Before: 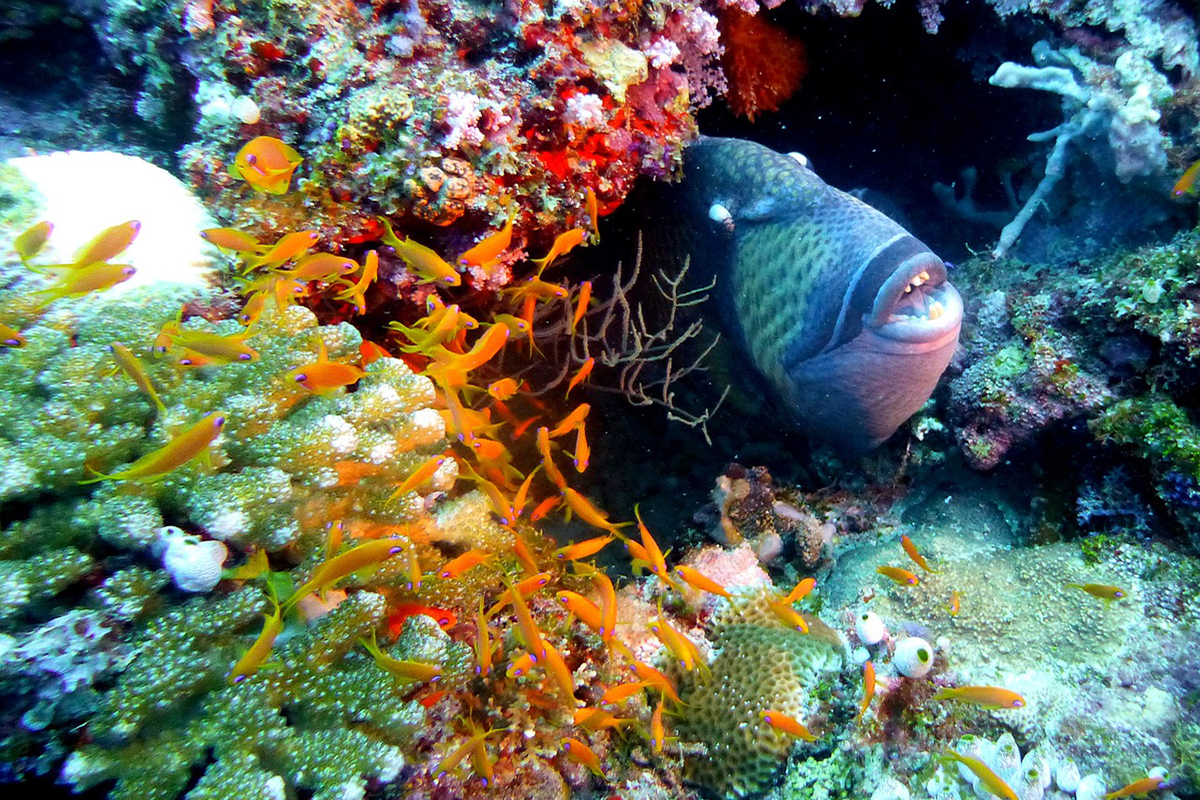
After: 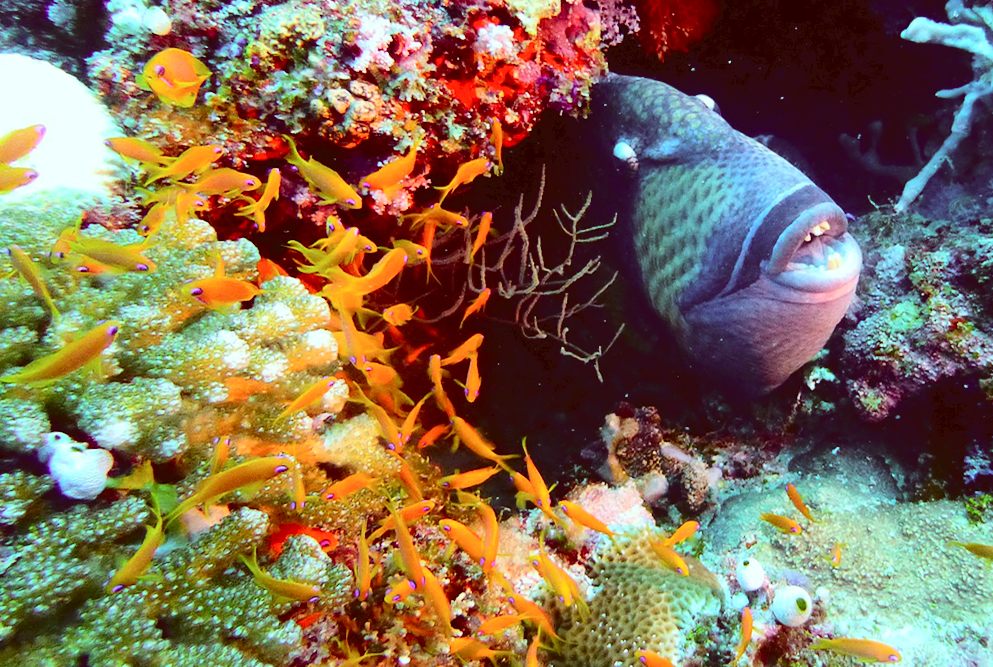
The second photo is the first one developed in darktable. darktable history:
color correction: highlights a* -7.26, highlights b* -0.175, shadows a* 20.84, shadows b* 12.42
tone equalizer: mask exposure compensation -0.499 EV
tone curve: curves: ch0 [(0, 0) (0.003, 0.077) (0.011, 0.078) (0.025, 0.078) (0.044, 0.08) (0.069, 0.088) (0.1, 0.102) (0.136, 0.12) (0.177, 0.148) (0.224, 0.191) (0.277, 0.261) (0.335, 0.335) (0.399, 0.419) (0.468, 0.522) (0.543, 0.611) (0.623, 0.702) (0.709, 0.779) (0.801, 0.855) (0.898, 0.918) (1, 1)], color space Lab, independent channels, preserve colors none
crop and rotate: angle -3.32°, left 5.404%, top 5.21%, right 4.741%, bottom 4.286%
